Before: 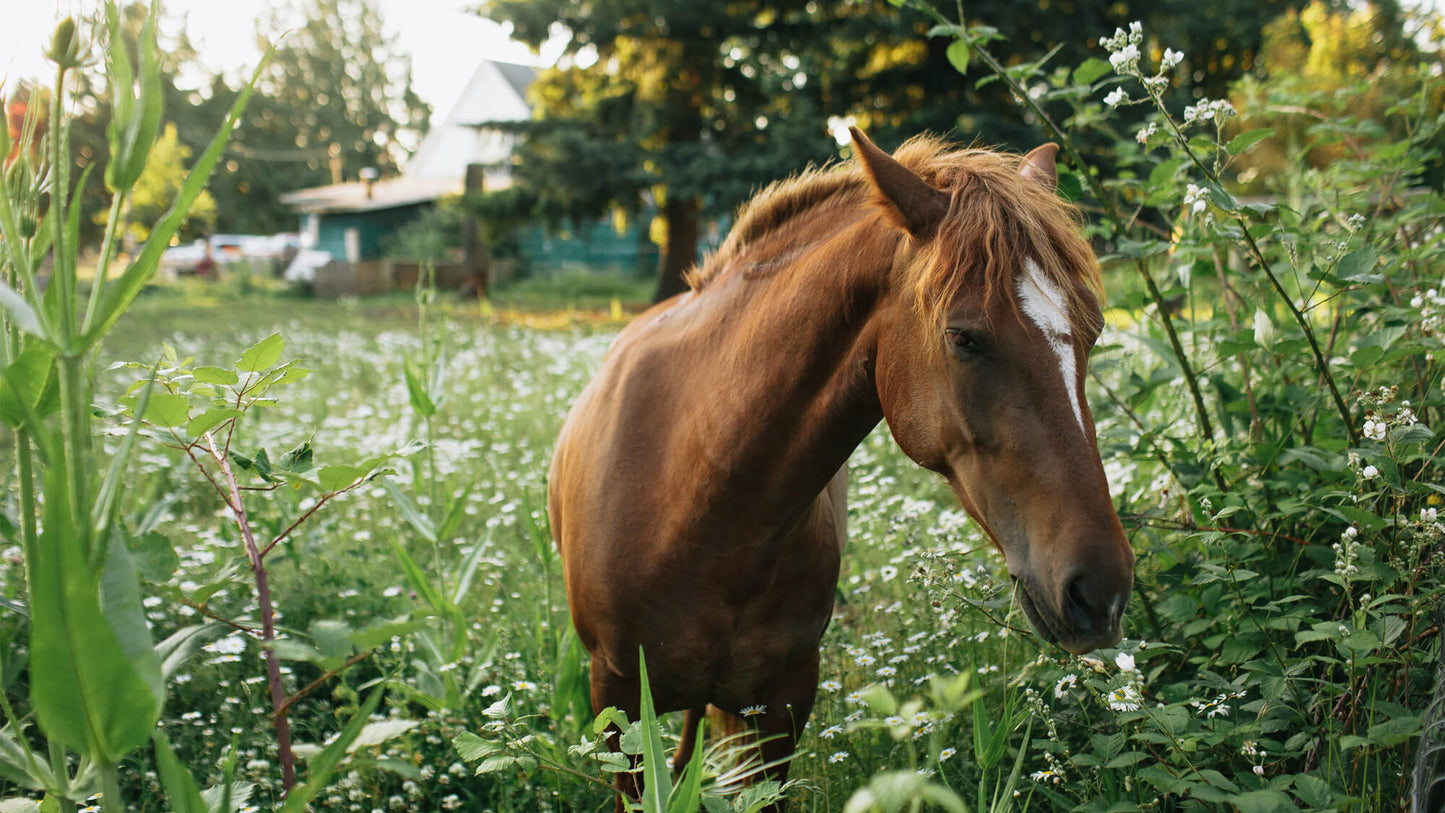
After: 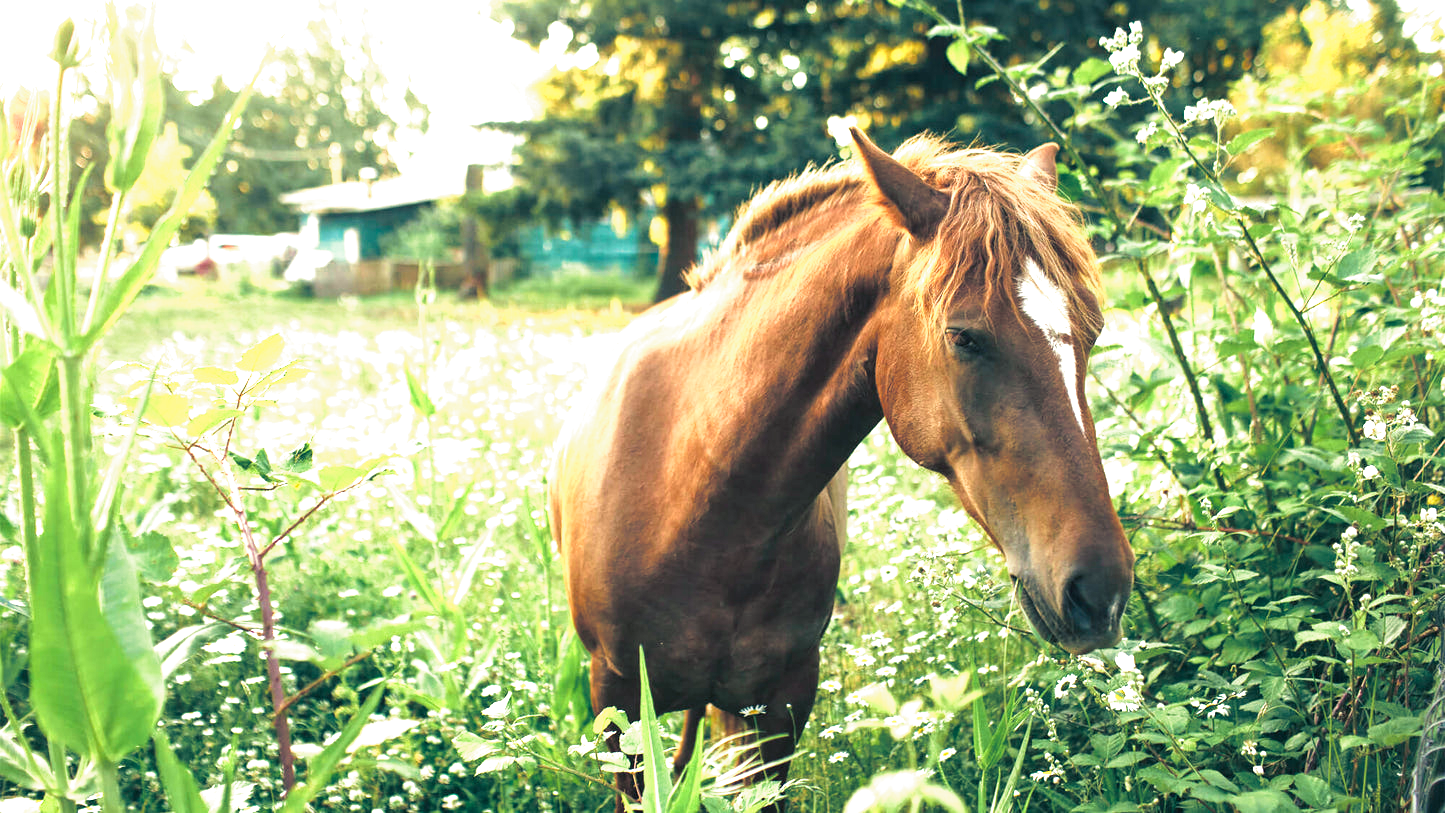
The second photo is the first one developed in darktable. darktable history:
split-toning: shadows › hue 216°, shadows › saturation 1, highlights › hue 57.6°, balance -33.4
velvia: on, module defaults
exposure: black level correction 0, exposure 1.675 EV, compensate exposure bias true, compensate highlight preservation false
